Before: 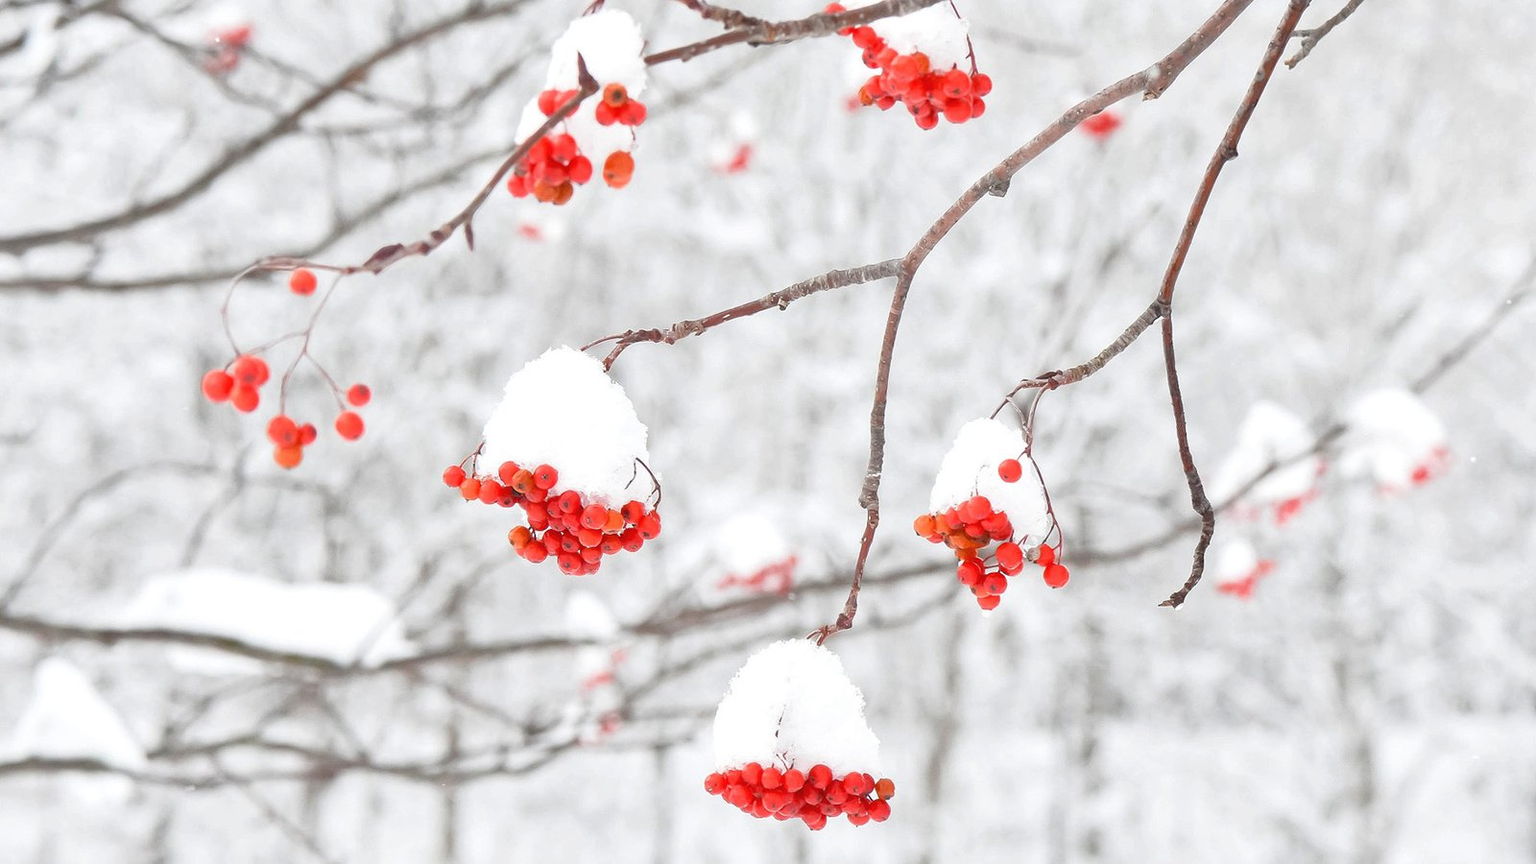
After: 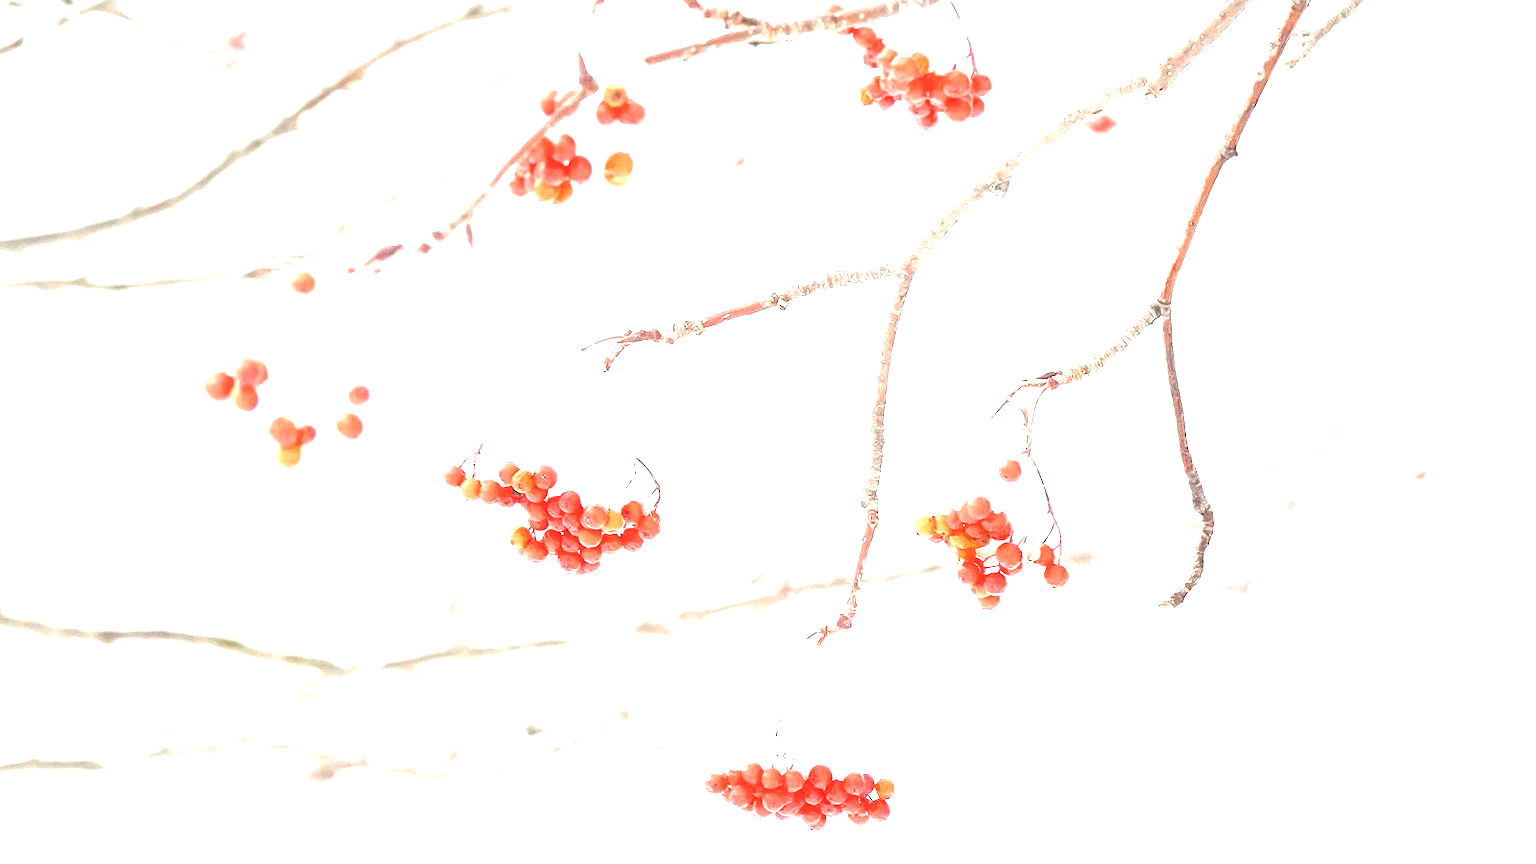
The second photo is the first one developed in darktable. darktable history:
color balance rgb: shadows lift › chroma 2.011%, shadows lift › hue 137.96°, highlights gain › luminance 6.317%, highlights gain › chroma 2.531%, highlights gain › hue 90.7°, perceptual saturation grading › global saturation 0.9%
exposure: black level correction 0, exposure 1.742 EV, compensate exposure bias true, compensate highlight preservation false
local contrast: on, module defaults
